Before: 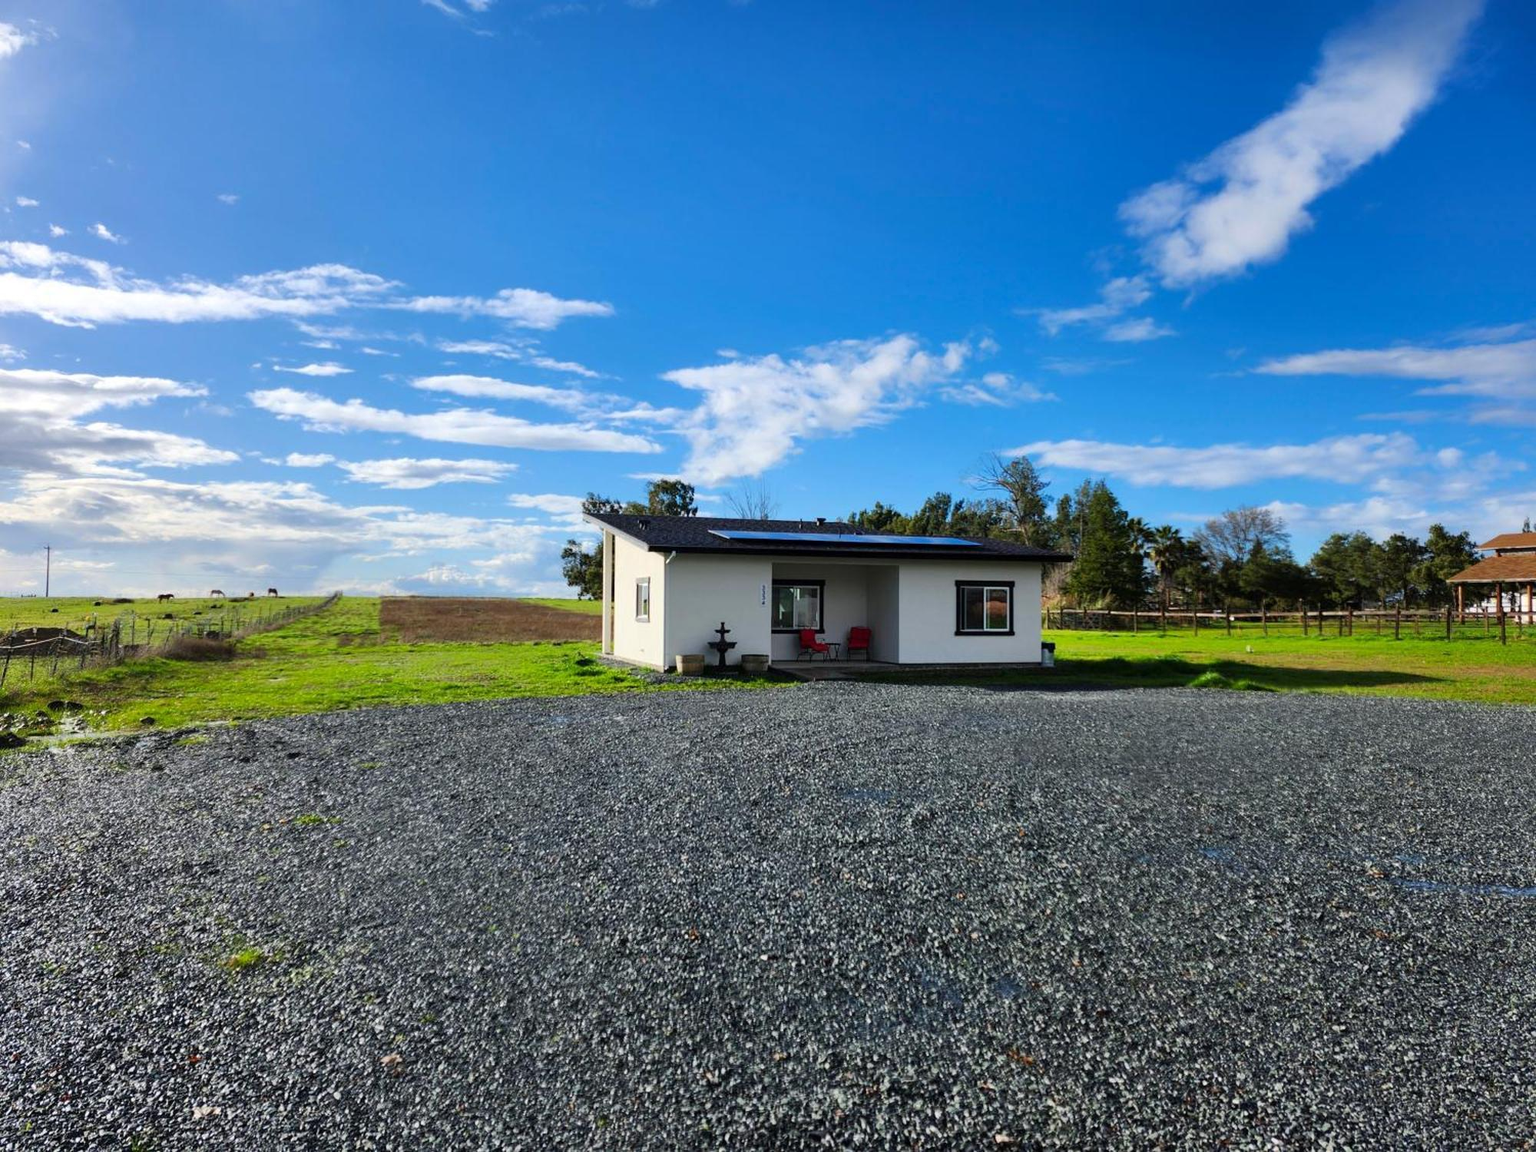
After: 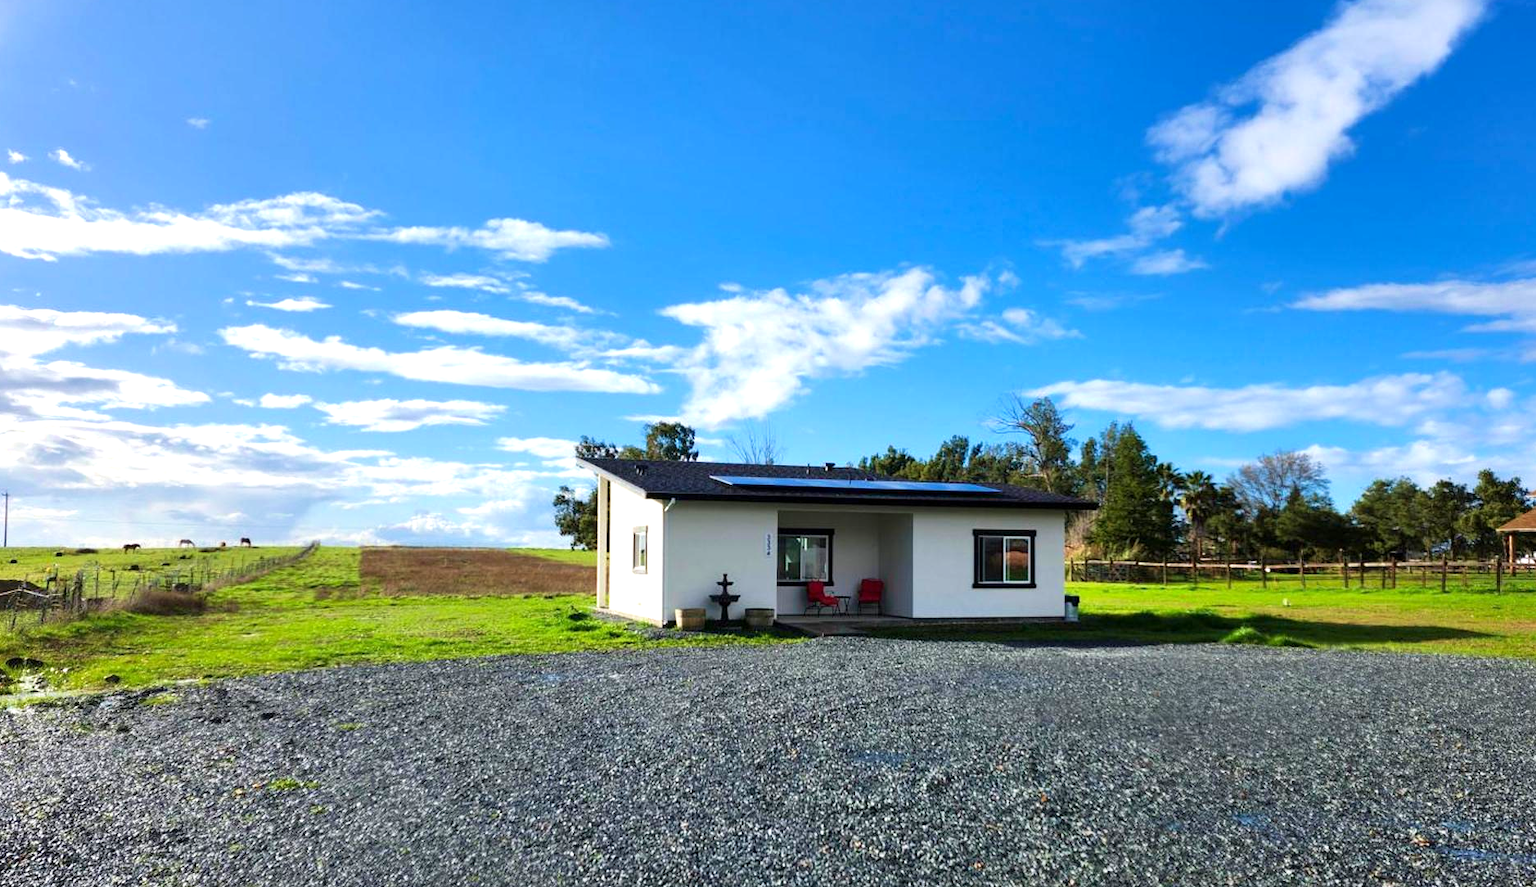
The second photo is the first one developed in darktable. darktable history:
crop: left 2.756%, top 7.329%, right 3.362%, bottom 20.282%
velvia: on, module defaults
exposure: black level correction 0.001, exposure 0.499 EV, compensate exposure bias true, compensate highlight preservation false
